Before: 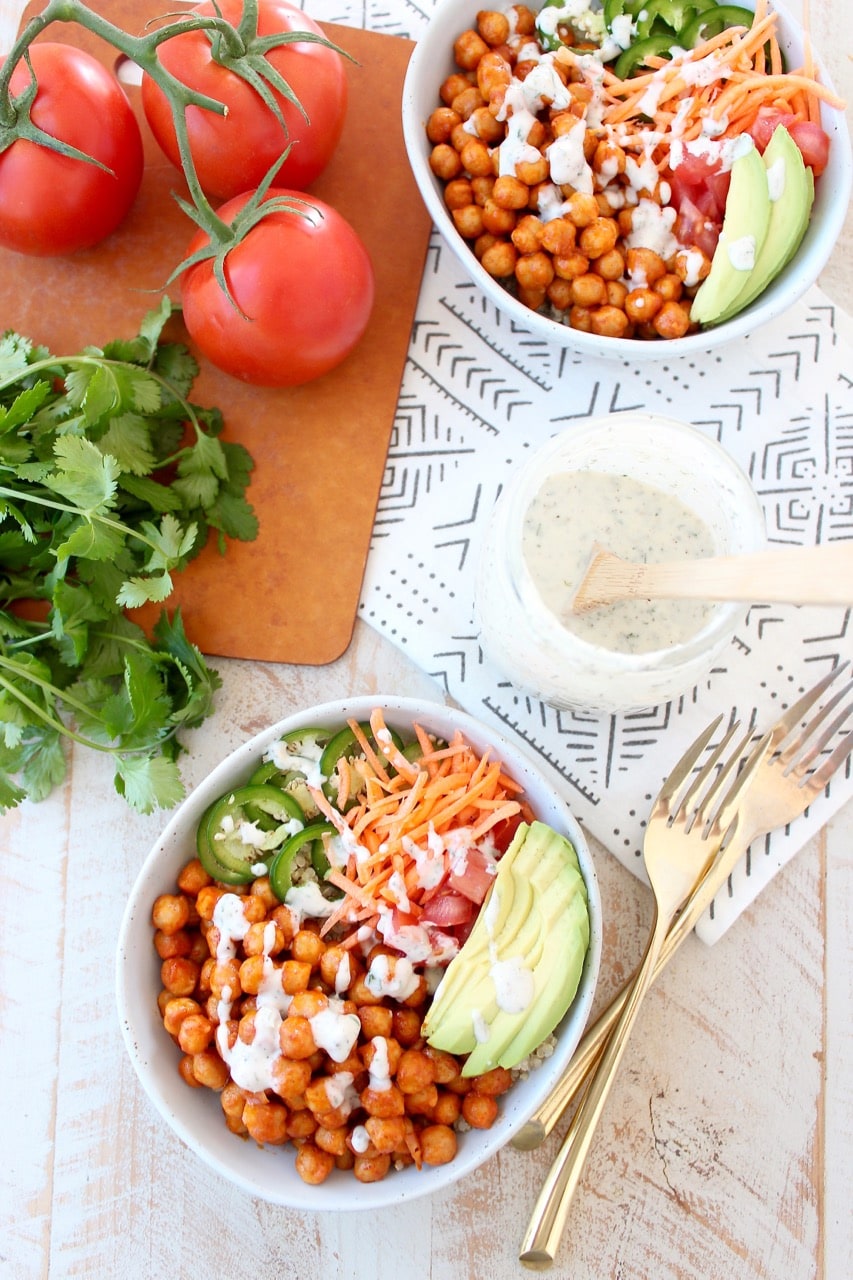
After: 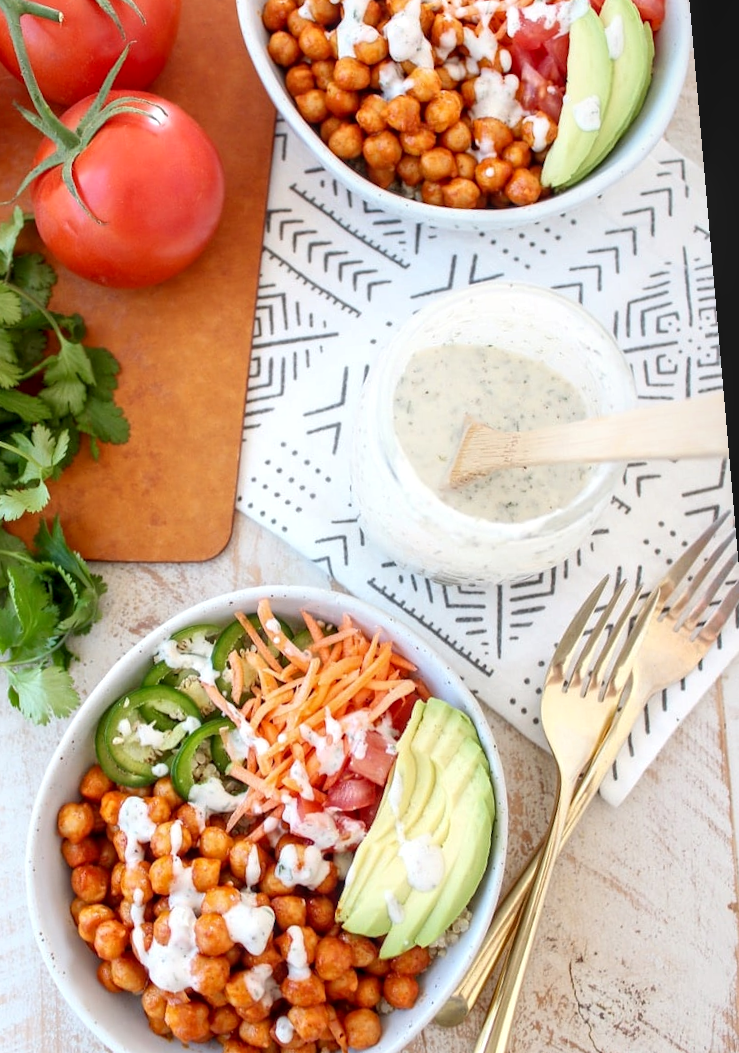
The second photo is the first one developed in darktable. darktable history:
crop and rotate: left 14.584%
rotate and perspective: rotation -5°, crop left 0.05, crop right 0.952, crop top 0.11, crop bottom 0.89
local contrast: on, module defaults
